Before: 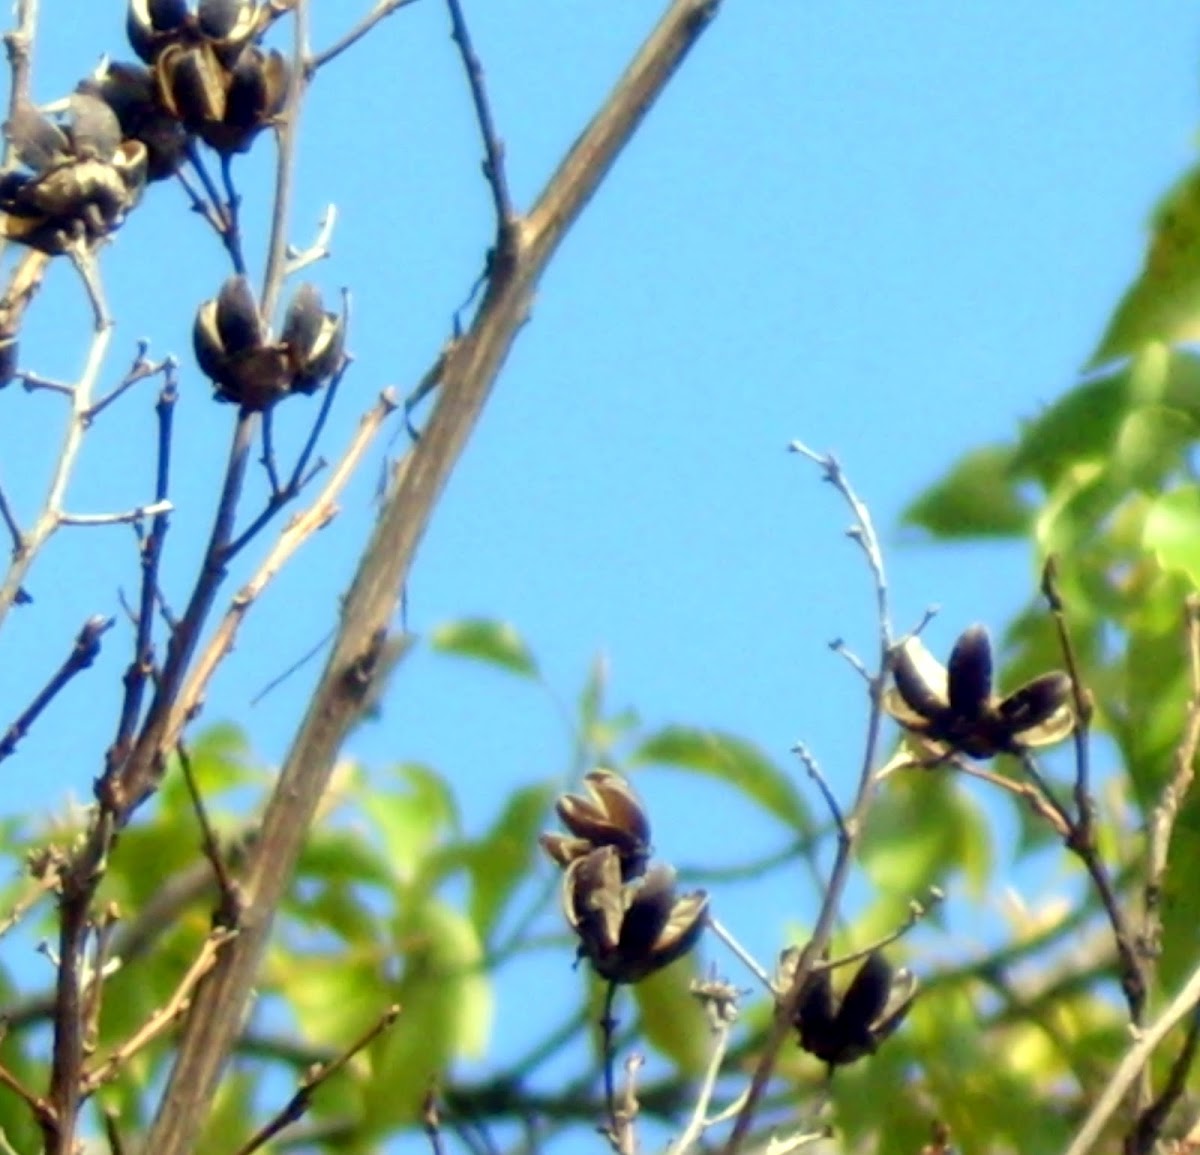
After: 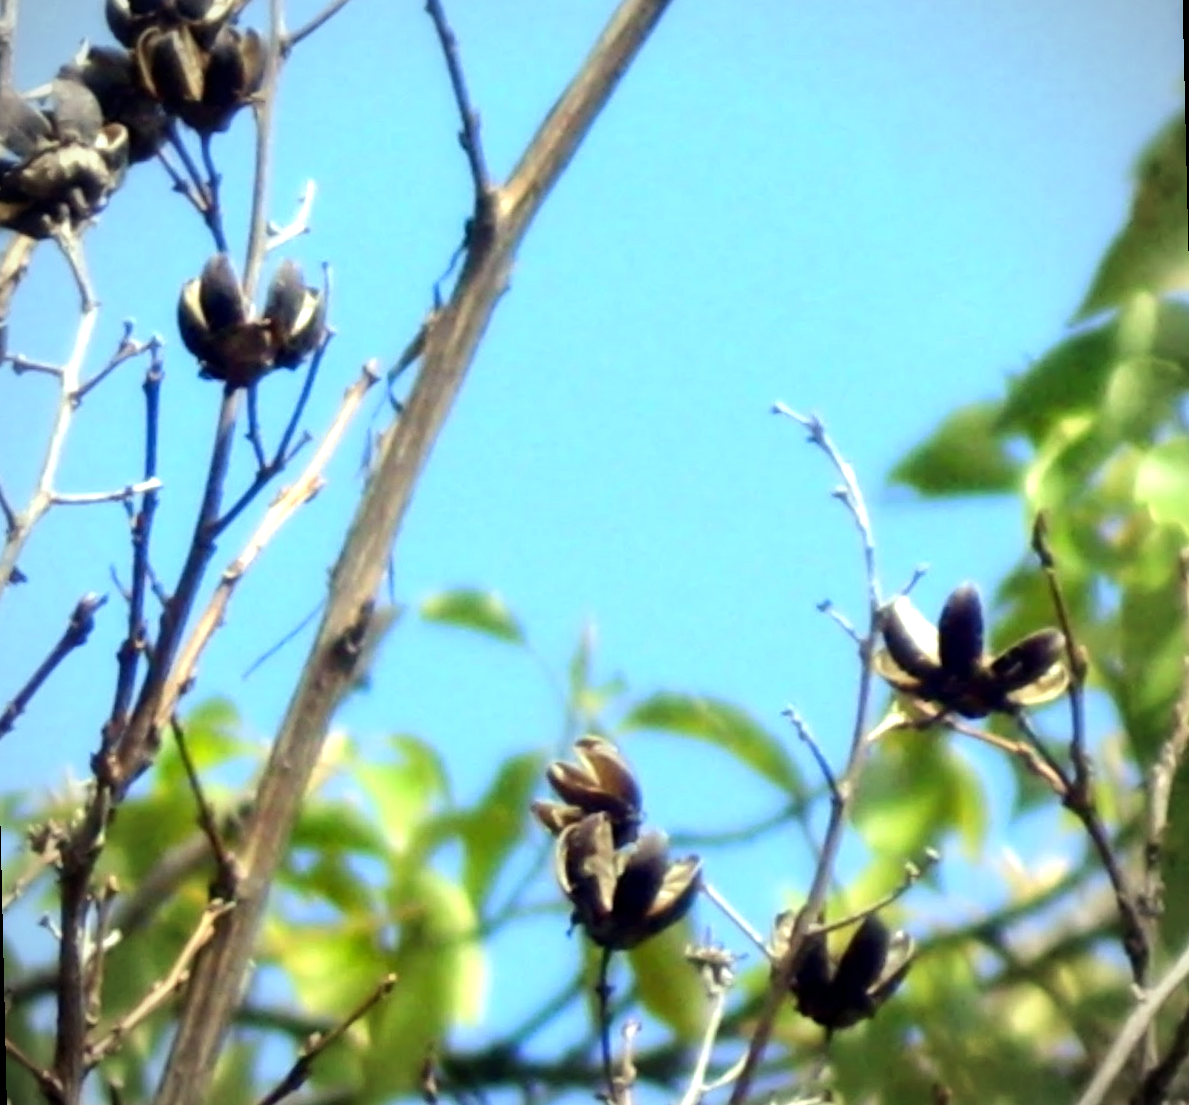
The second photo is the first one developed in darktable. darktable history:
white balance: red 0.98, blue 1.034
vignetting: fall-off radius 60.92%
tone equalizer: -8 EV -0.417 EV, -7 EV -0.389 EV, -6 EV -0.333 EV, -5 EV -0.222 EV, -3 EV 0.222 EV, -2 EV 0.333 EV, -1 EV 0.389 EV, +0 EV 0.417 EV, edges refinement/feathering 500, mask exposure compensation -1.57 EV, preserve details no
rotate and perspective: rotation -1.32°, lens shift (horizontal) -0.031, crop left 0.015, crop right 0.985, crop top 0.047, crop bottom 0.982
